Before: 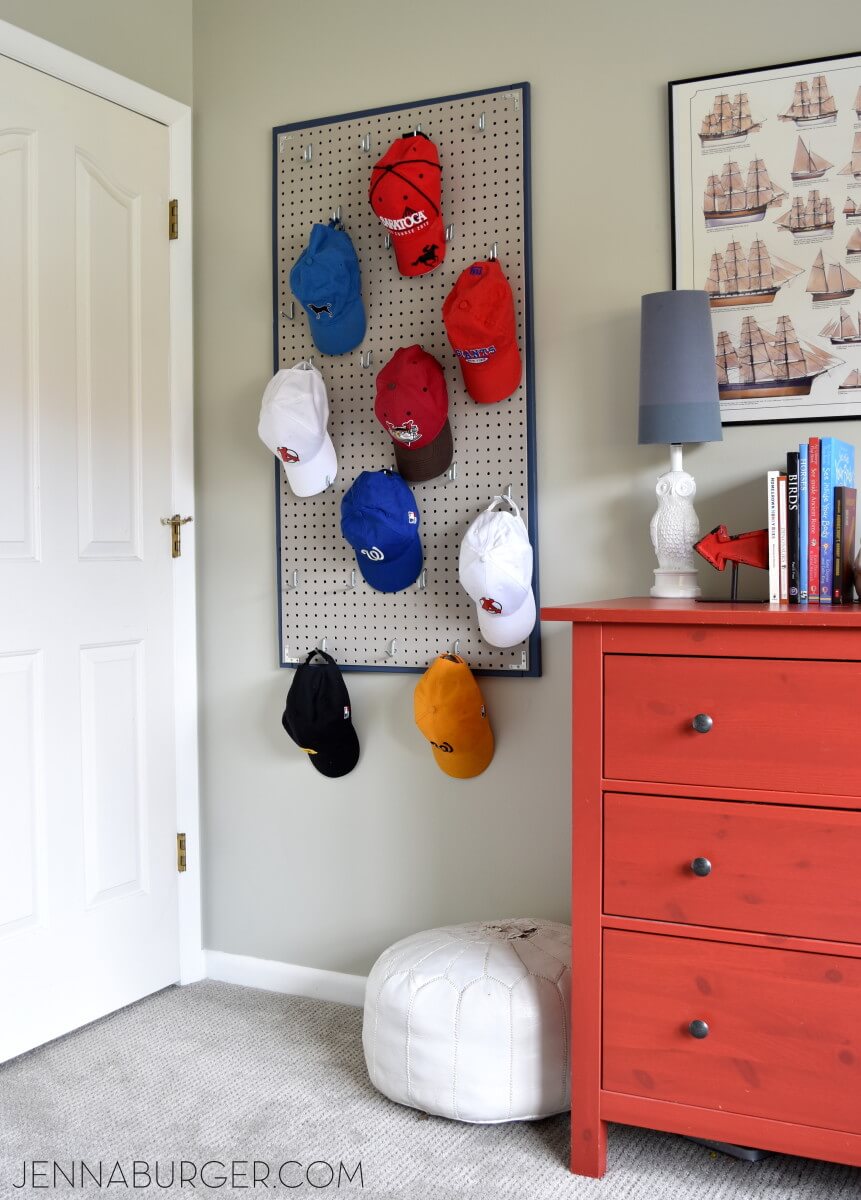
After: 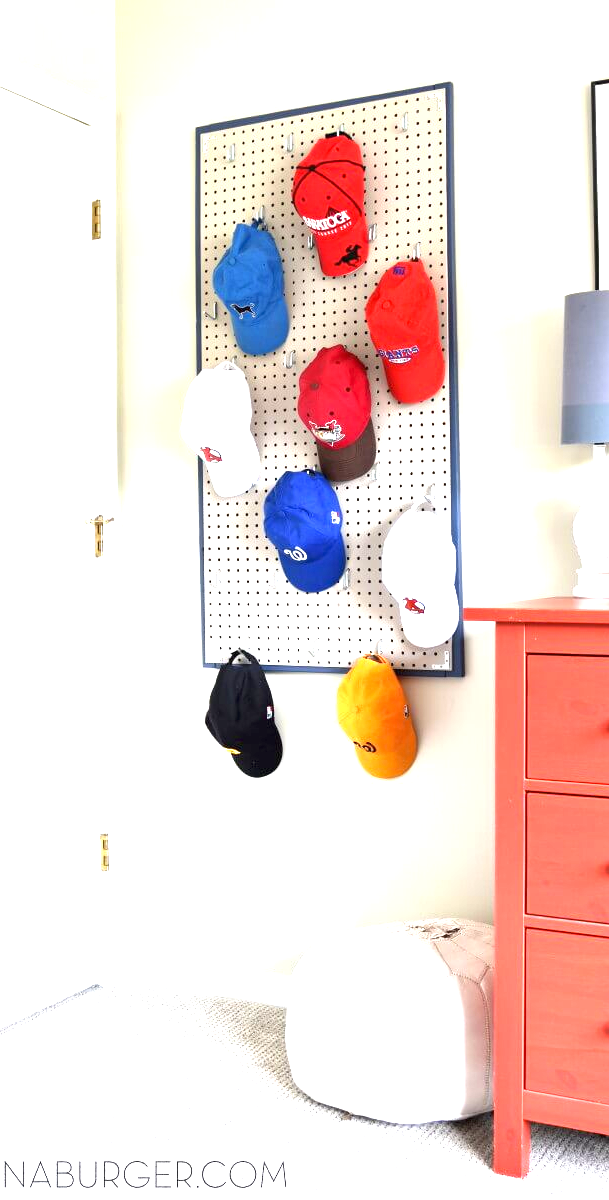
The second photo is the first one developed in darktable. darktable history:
exposure: black level correction 0, exposure 1.917 EV, compensate highlight preservation false
crop and rotate: left 9.025%, right 20.129%
